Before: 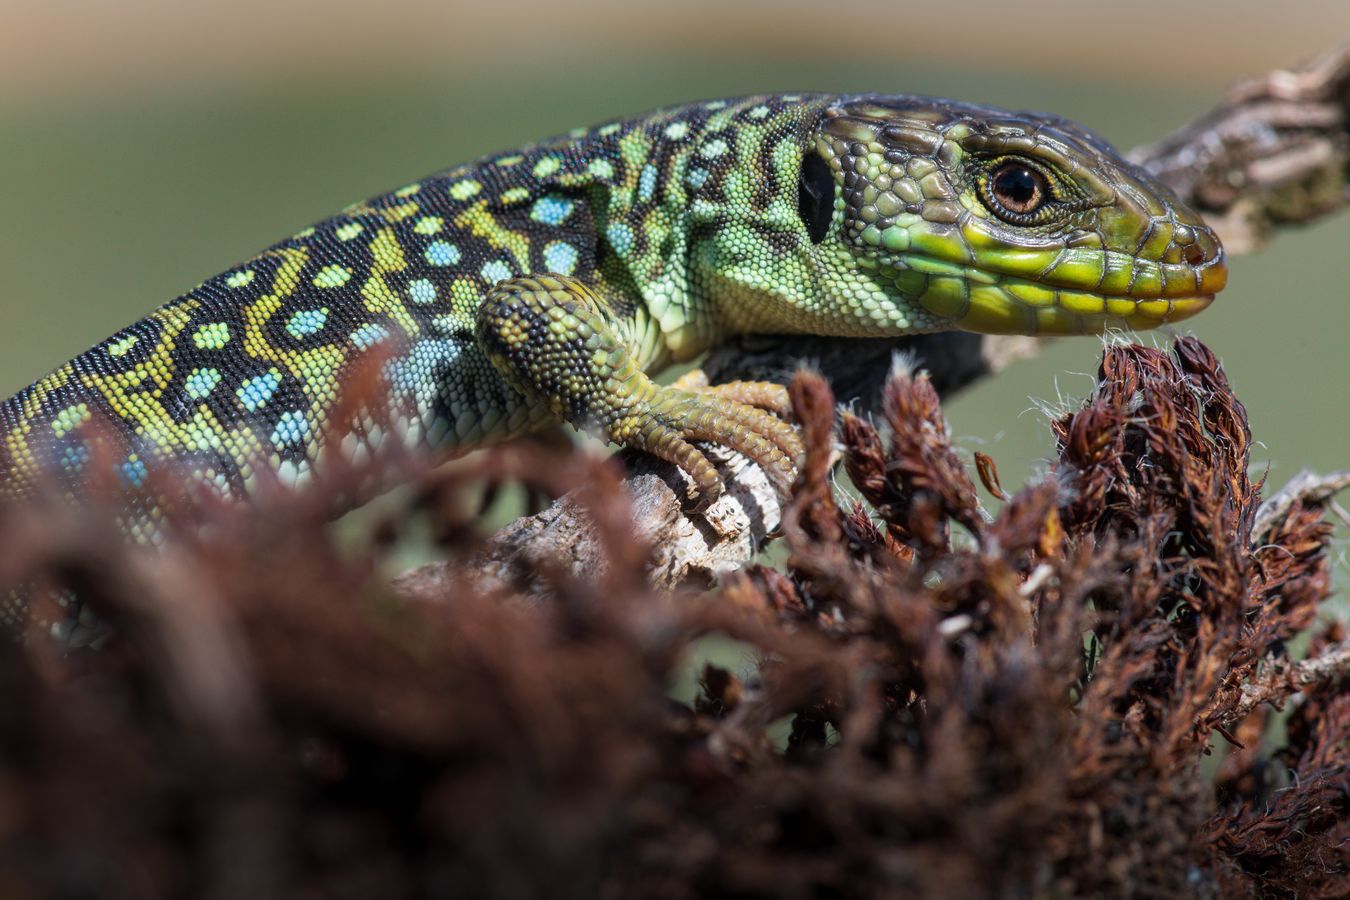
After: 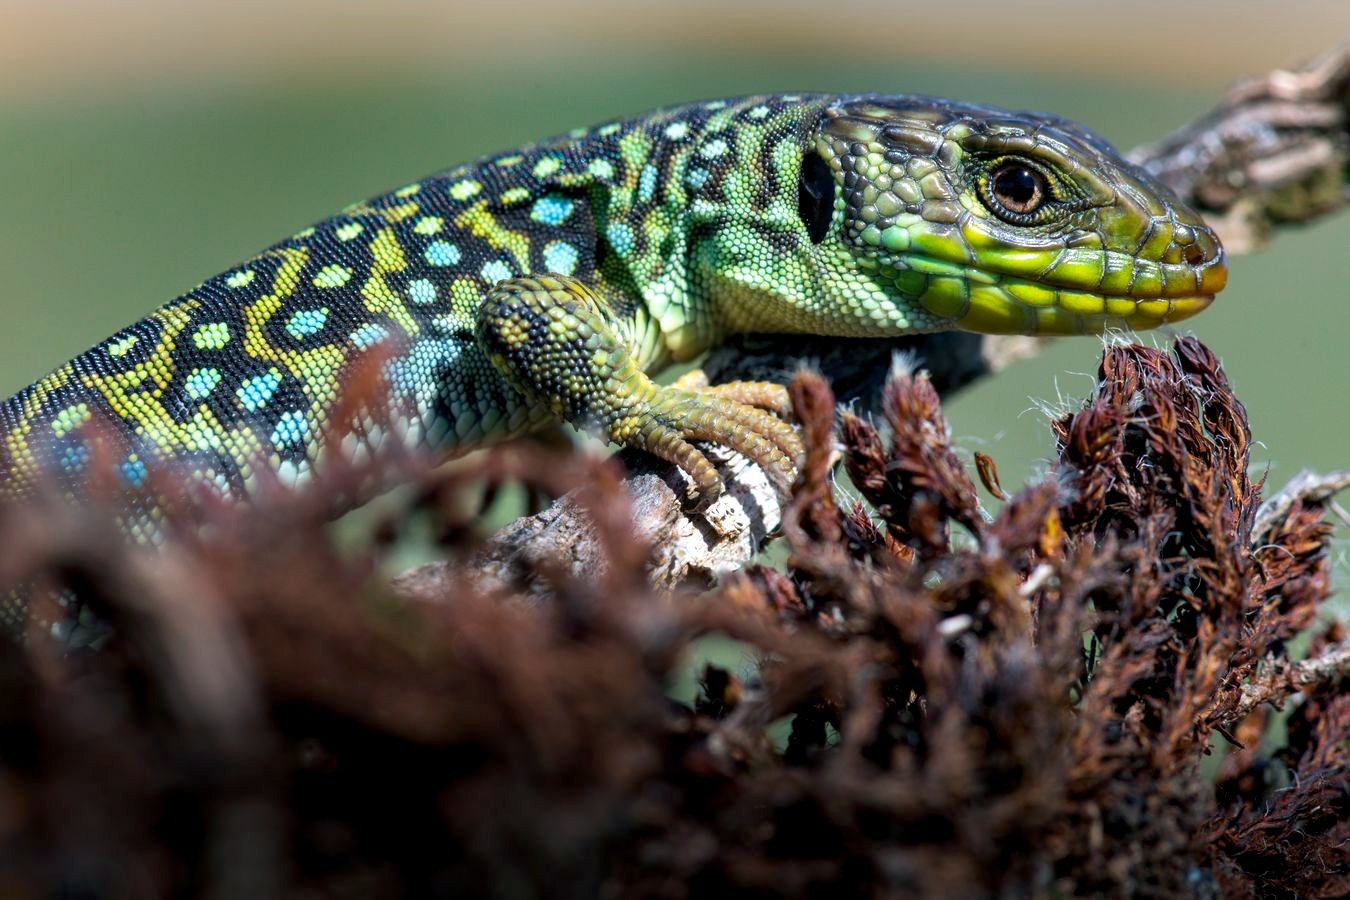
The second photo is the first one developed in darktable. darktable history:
color balance rgb: power › luminance -7.994%, power › chroma 1.087%, power › hue 217.76°, global offset › luminance -0.497%, perceptual saturation grading › global saturation 10.391%, perceptual brilliance grading › global brilliance 9.747%, perceptual brilliance grading › shadows 14.799%, global vibrance 12.68%
